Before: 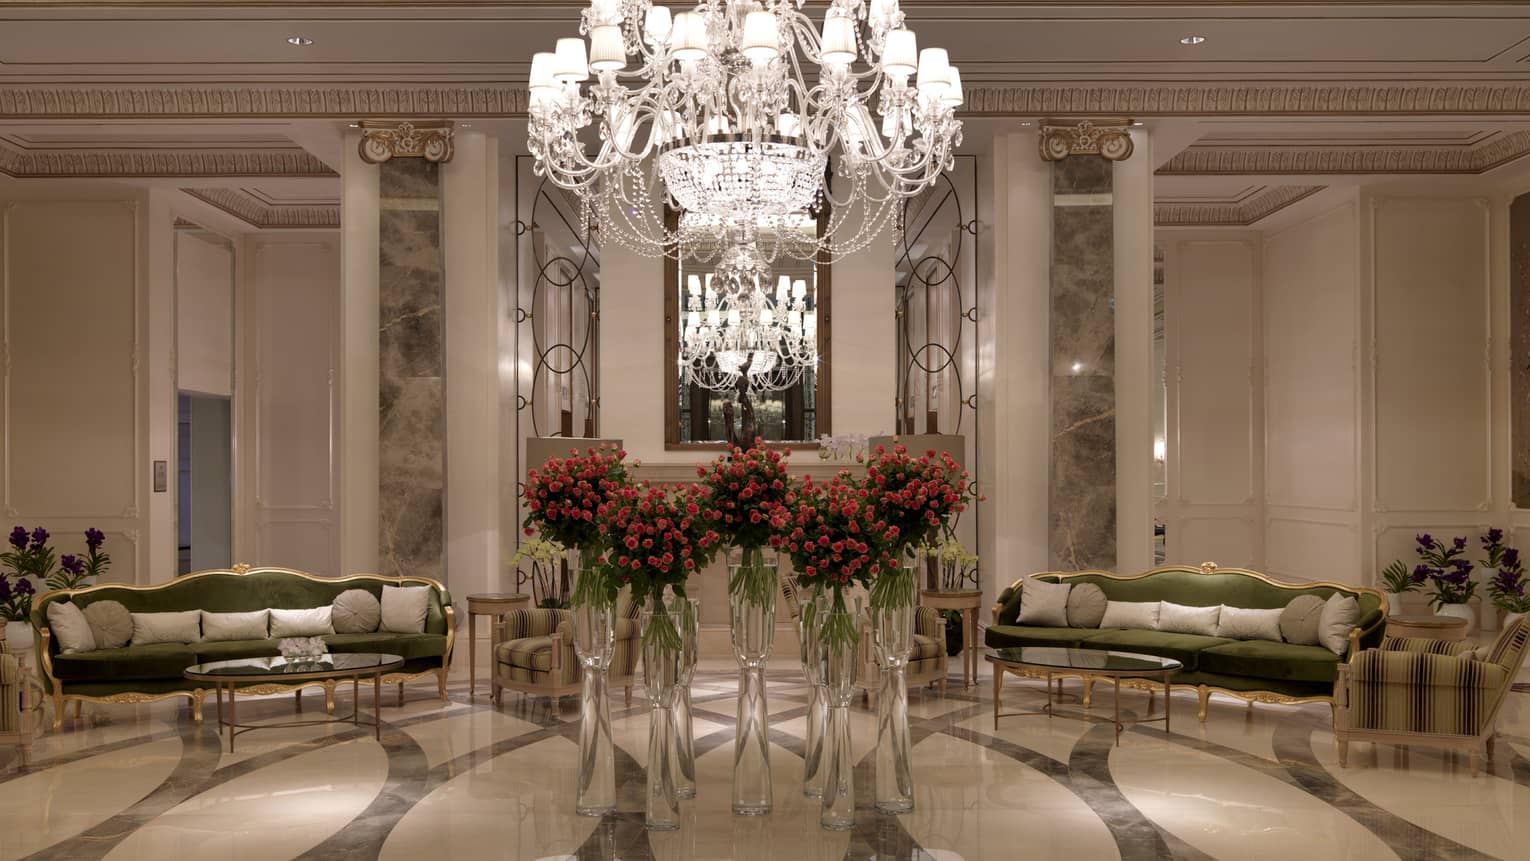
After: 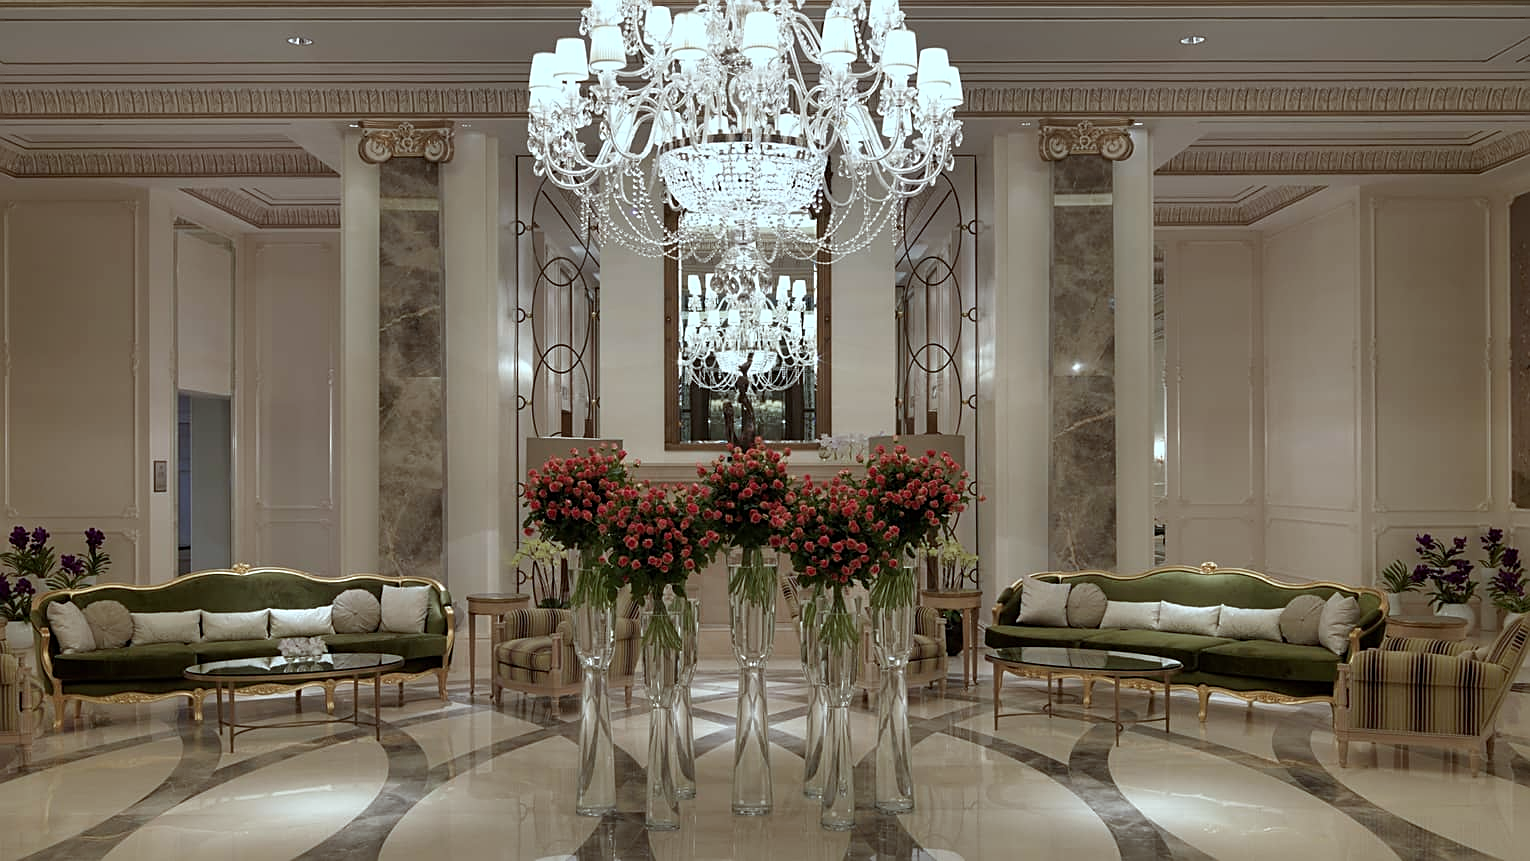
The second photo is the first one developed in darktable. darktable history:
color correction: highlights a* -9.97, highlights b* -10.17
exposure: compensate highlight preservation false
sharpen: amount 0.492
